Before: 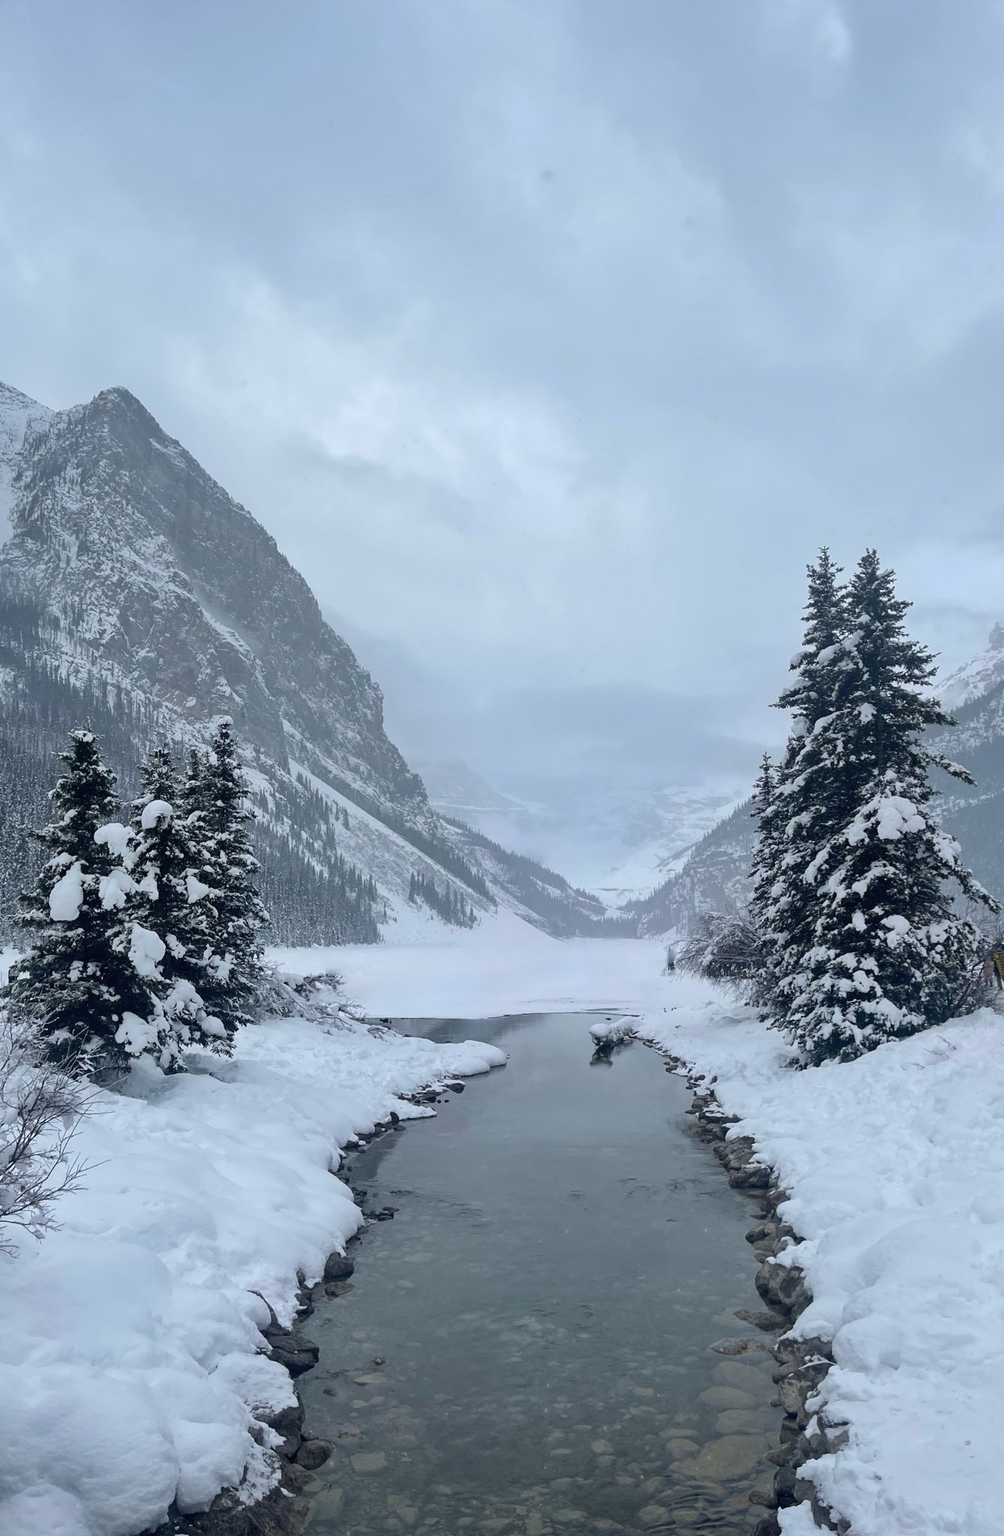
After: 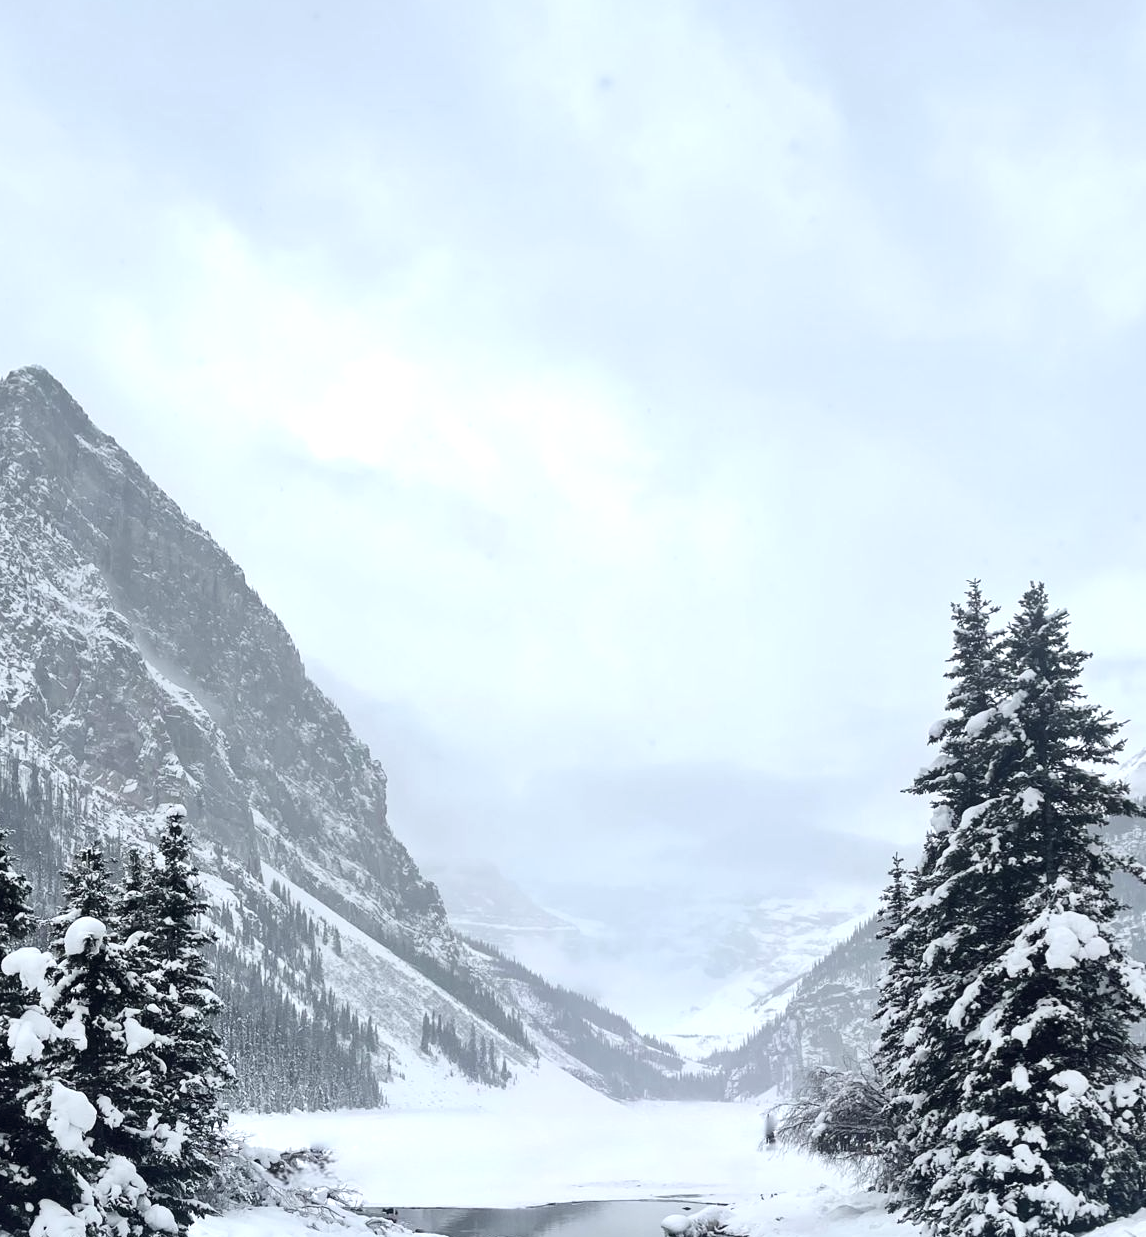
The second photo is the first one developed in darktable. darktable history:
contrast brightness saturation: contrast 0.102, saturation -0.364
crop and rotate: left 9.268%, top 7.327%, right 5.071%, bottom 32.257%
exposure: exposure 0.658 EV, compensate highlight preservation false
